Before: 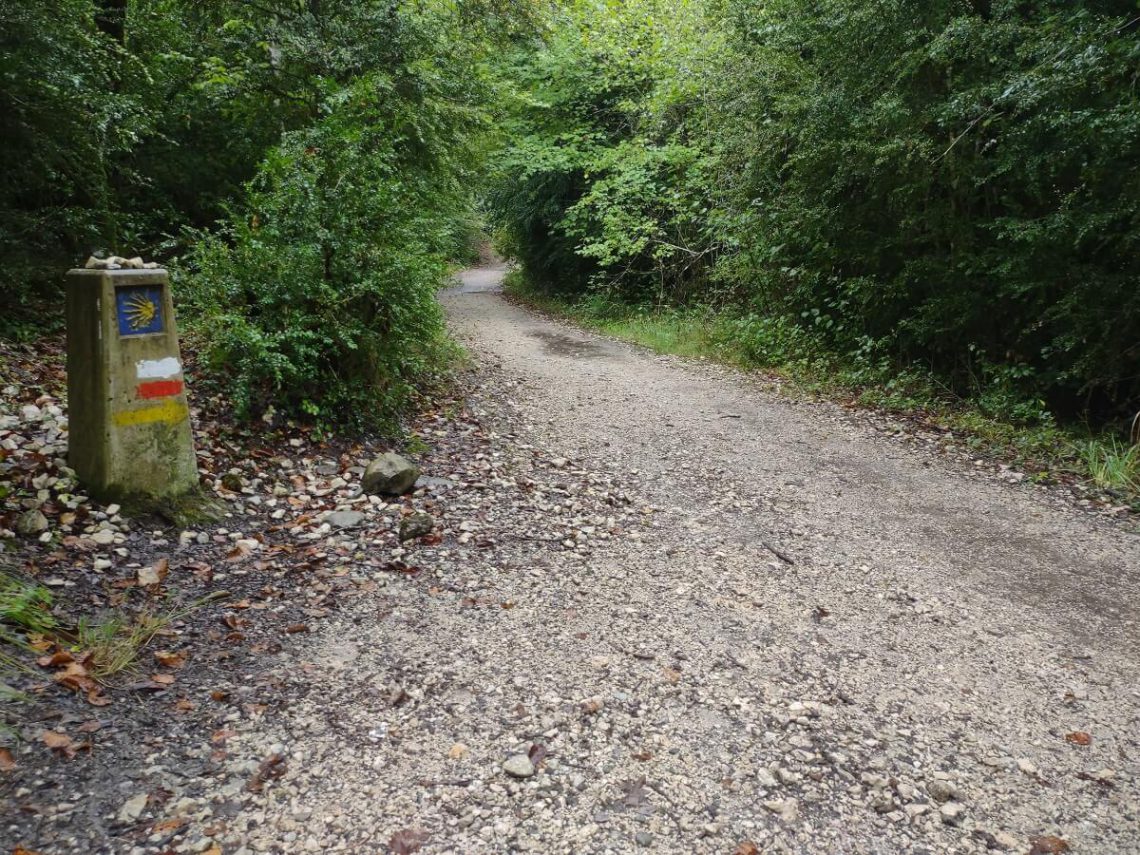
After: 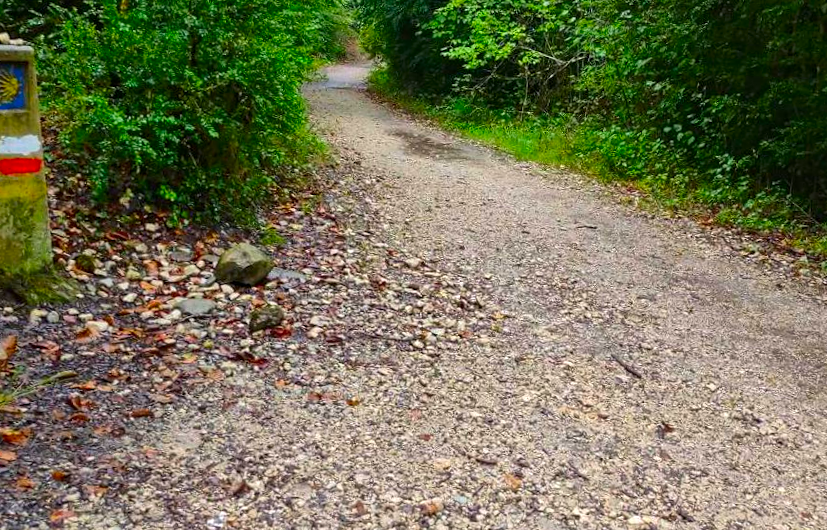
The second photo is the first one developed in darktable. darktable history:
crop and rotate: angle -3.39°, left 9.783%, top 21.258%, right 12.085%, bottom 11.954%
contrast equalizer: octaves 7, y [[0.502, 0.505, 0.512, 0.529, 0.564, 0.588], [0.5 ×6], [0.502, 0.505, 0.512, 0.529, 0.564, 0.588], [0, 0.001, 0.001, 0.004, 0.008, 0.011], [0, 0.001, 0.001, 0.004, 0.008, 0.011]]
color correction: highlights b* -0.037, saturation 2.09
